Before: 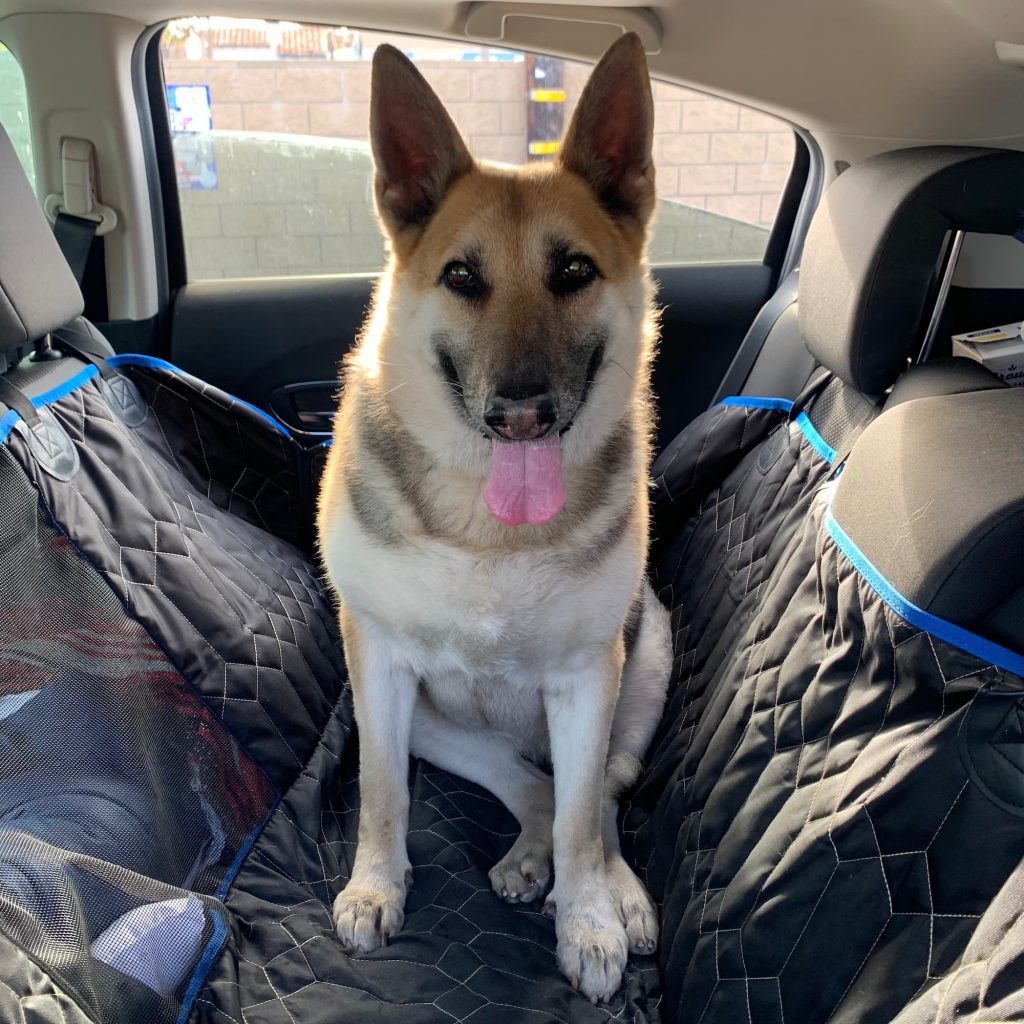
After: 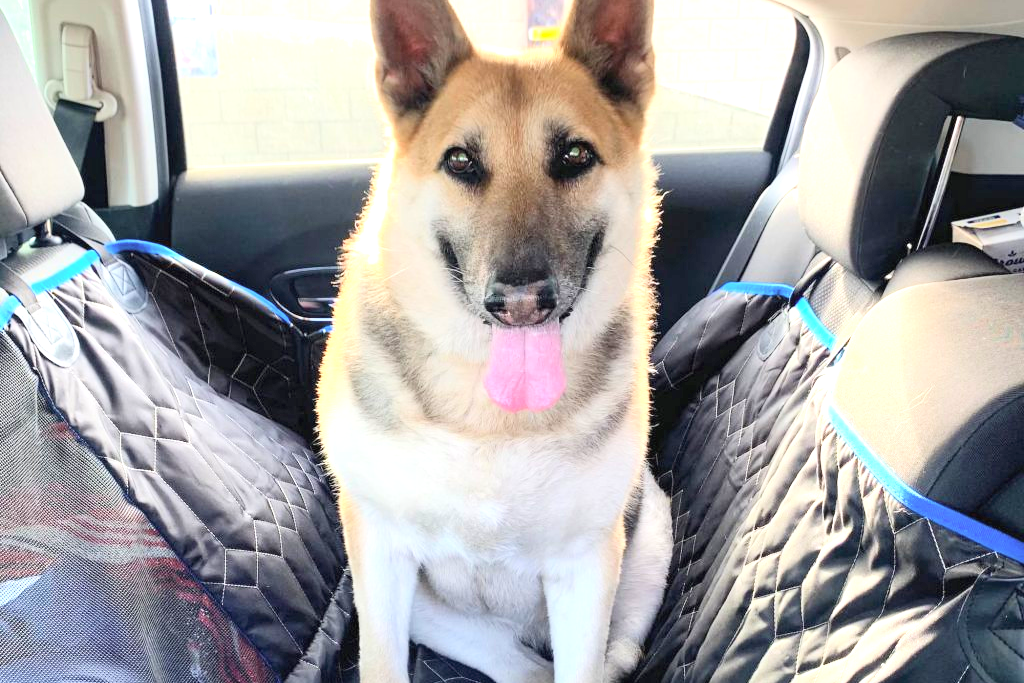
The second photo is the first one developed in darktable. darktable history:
tone equalizer: -8 EV -0.001 EV, -7 EV 0.004 EV, -6 EV -0.045 EV, -5 EV 0.02 EV, -4 EV -0.02 EV, -3 EV 0.007 EV, -2 EV -0.057 EV, -1 EV -0.28 EV, +0 EV -0.566 EV, edges refinement/feathering 500, mask exposure compensation -1.57 EV, preserve details no
contrast brightness saturation: contrast 0.137, brightness 0.21
crop: top 11.177%, bottom 22.095%
exposure: black level correction 0, exposure 1.531 EV, compensate highlight preservation false
